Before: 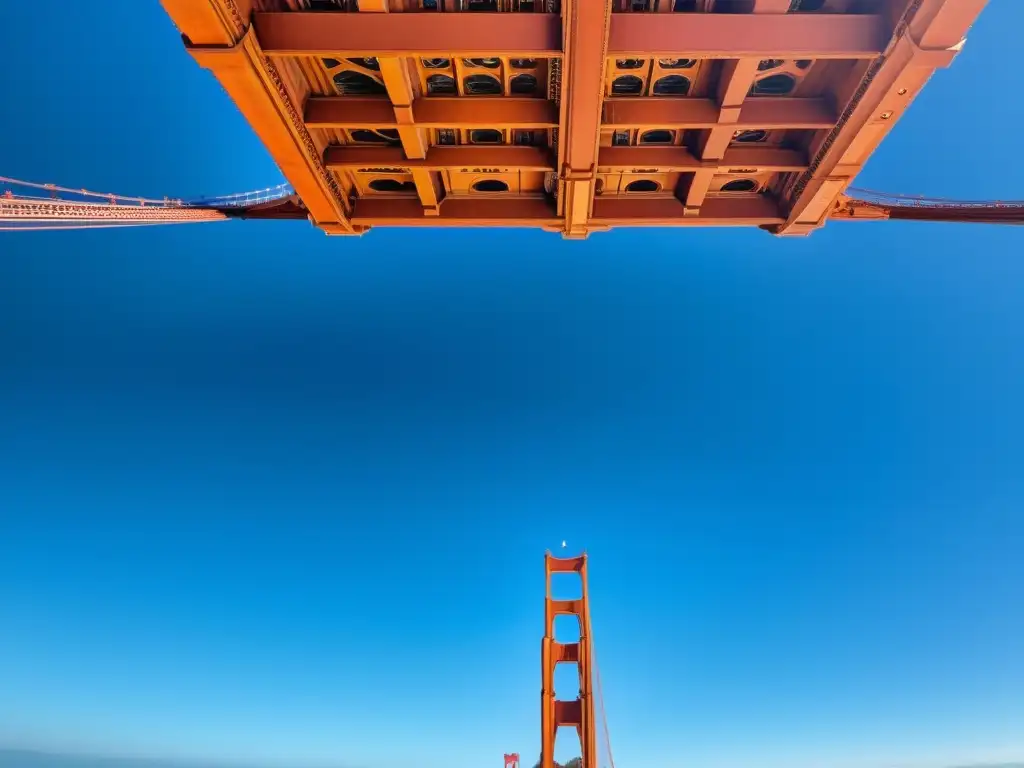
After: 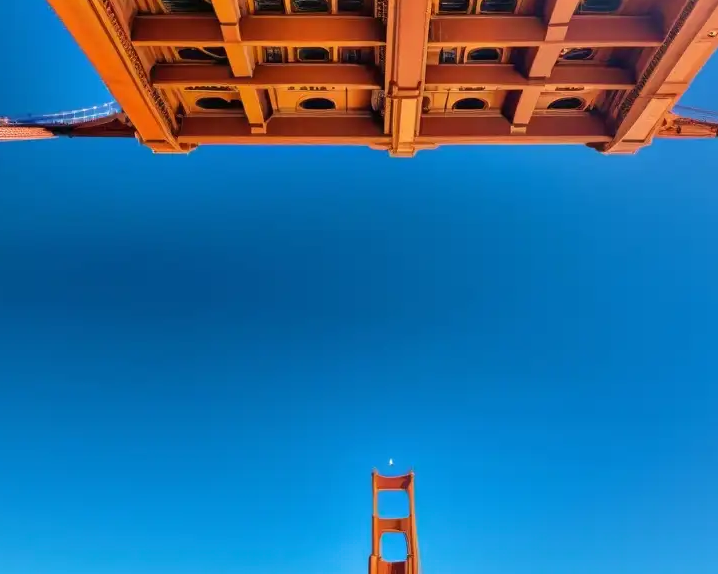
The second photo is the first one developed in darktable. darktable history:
velvia: on, module defaults
crop and rotate: left 16.959%, top 10.807%, right 12.92%, bottom 14.439%
